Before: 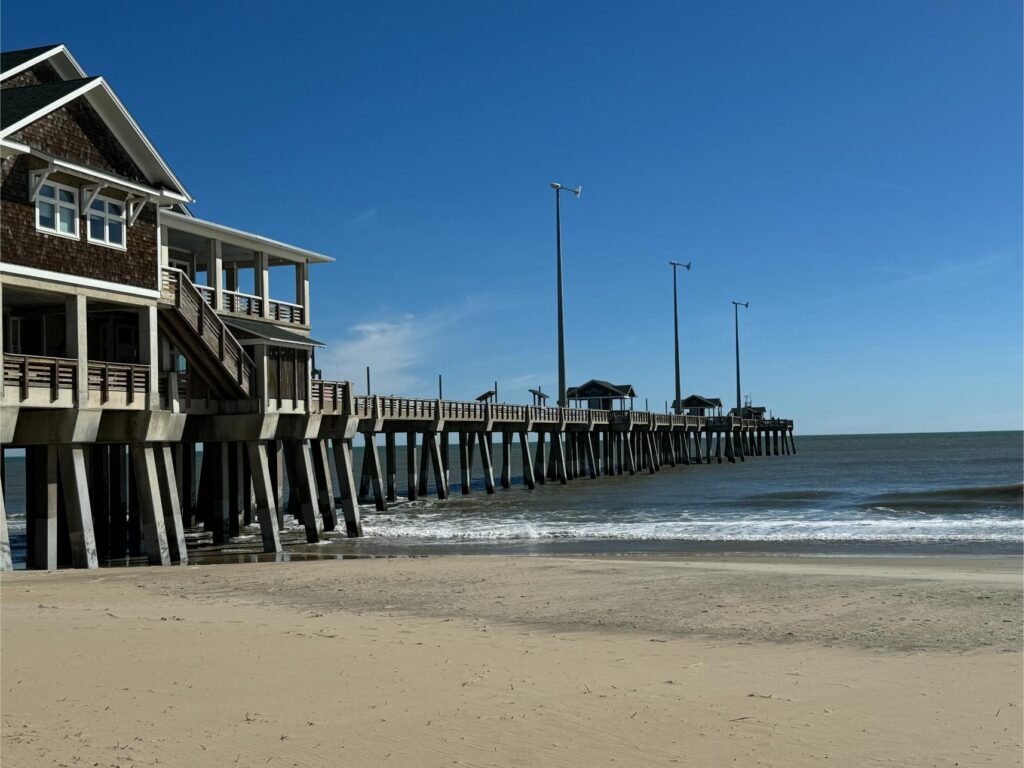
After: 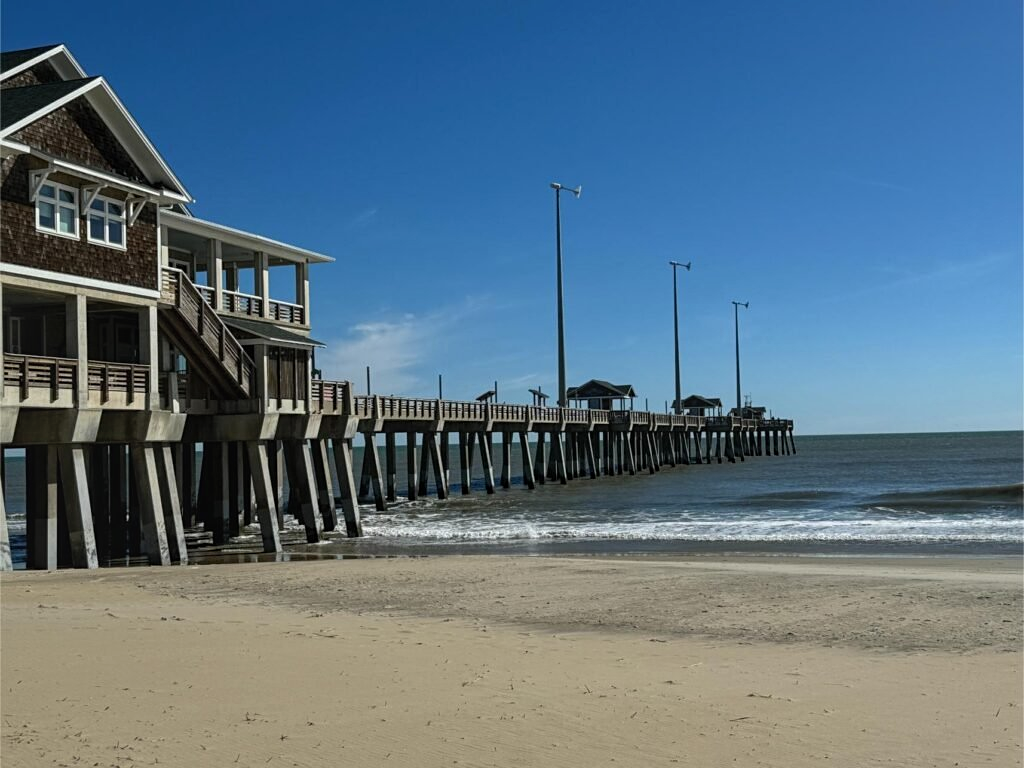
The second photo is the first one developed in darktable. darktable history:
sharpen: amount 0.2
local contrast: detail 110%
